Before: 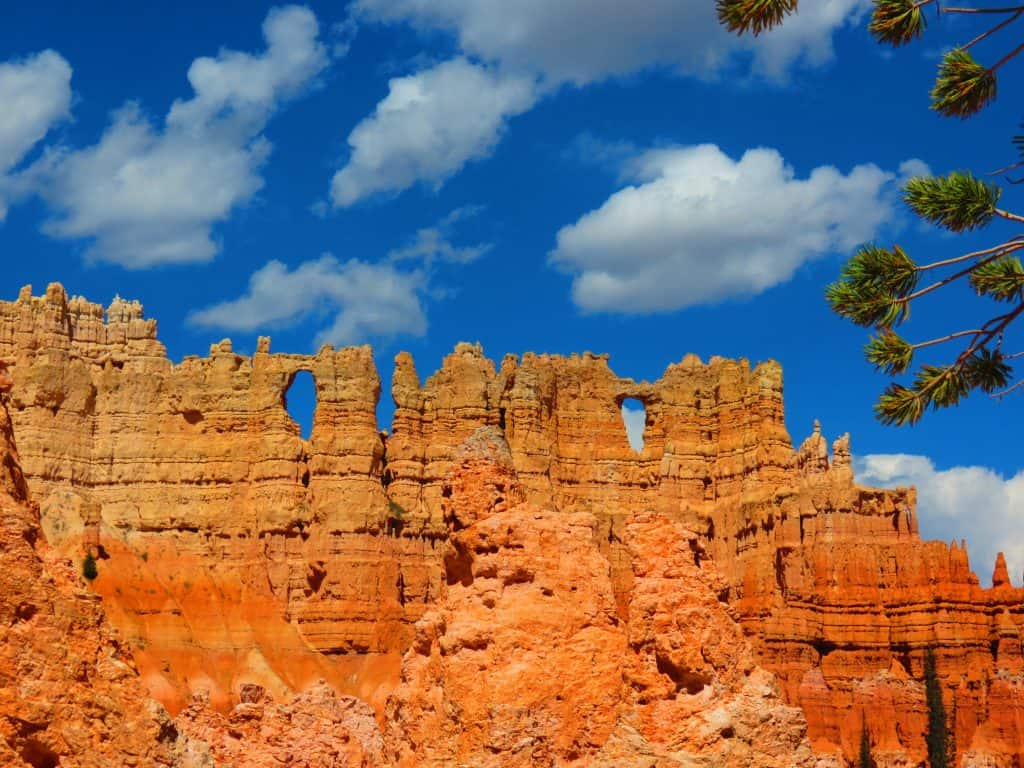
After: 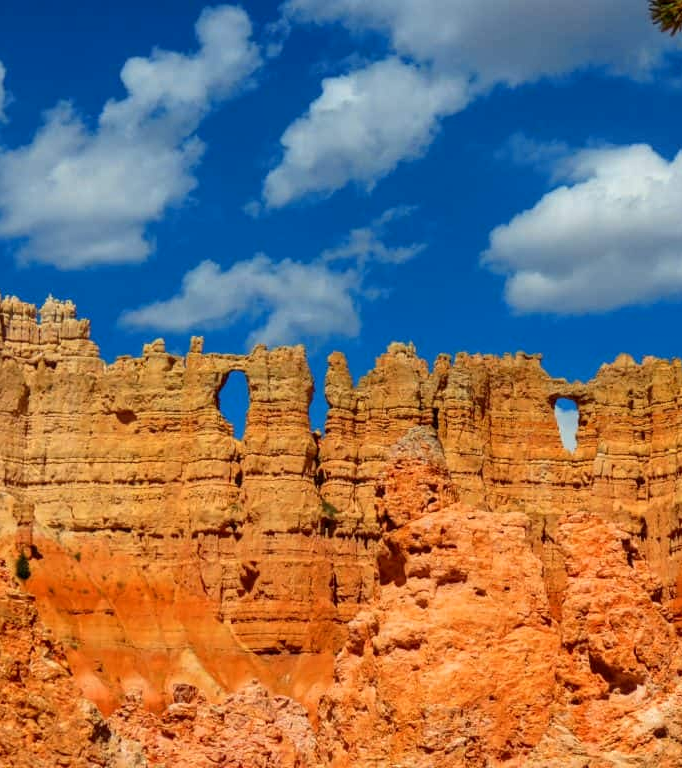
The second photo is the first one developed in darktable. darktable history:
local contrast: on, module defaults
crop and rotate: left 6.617%, right 26.717%
